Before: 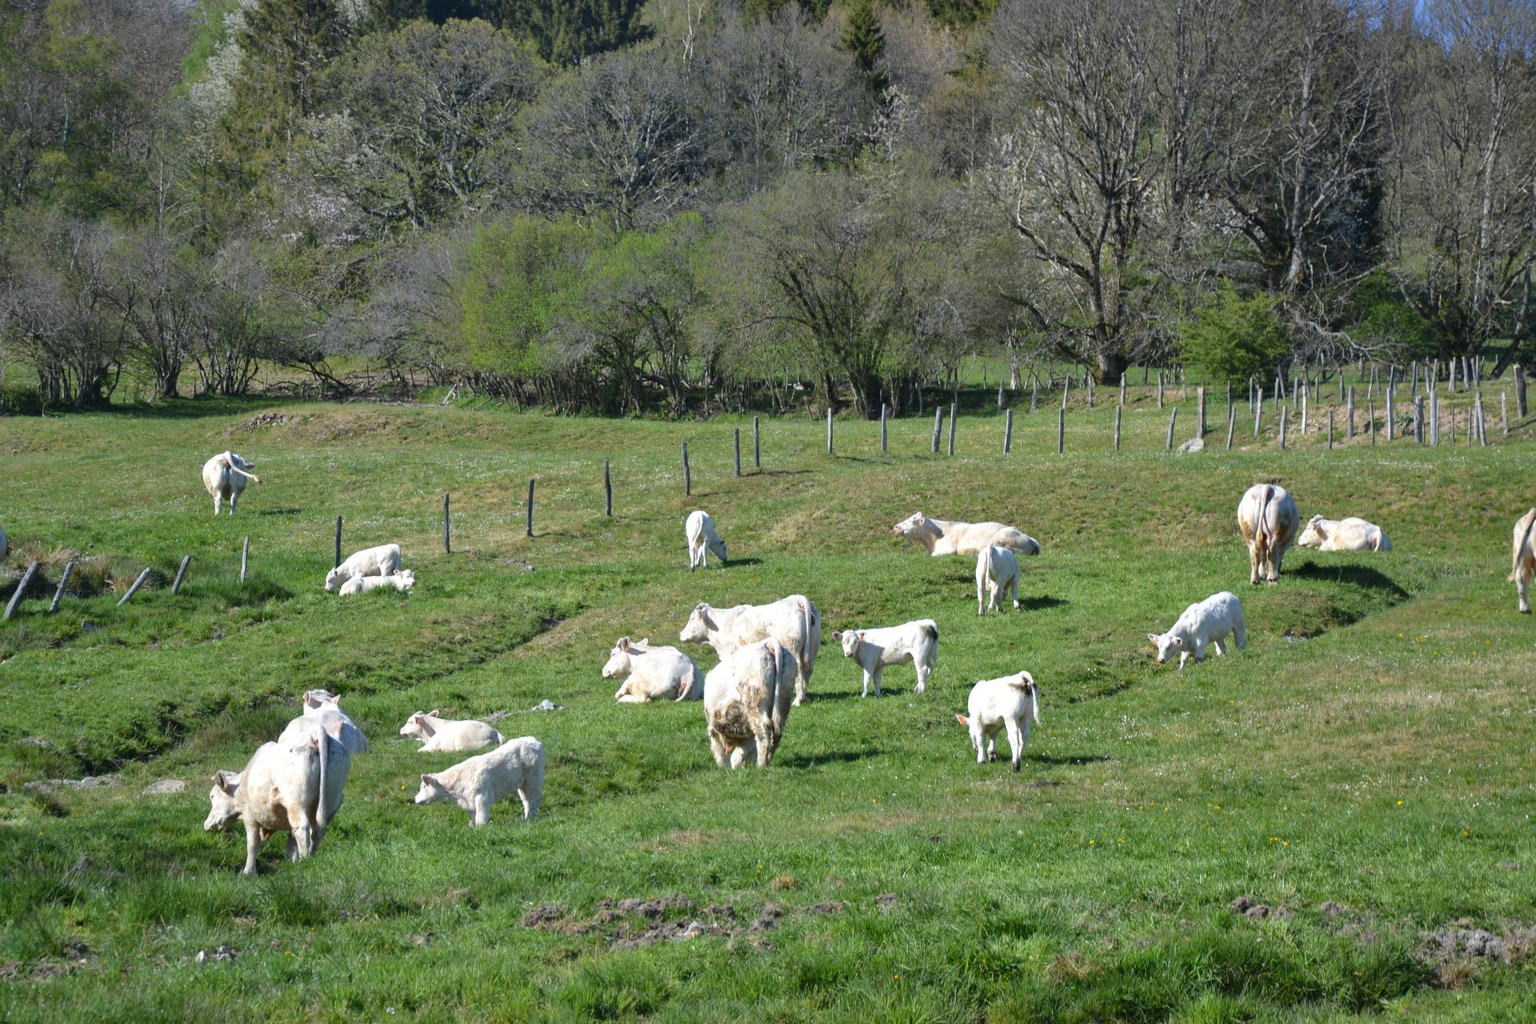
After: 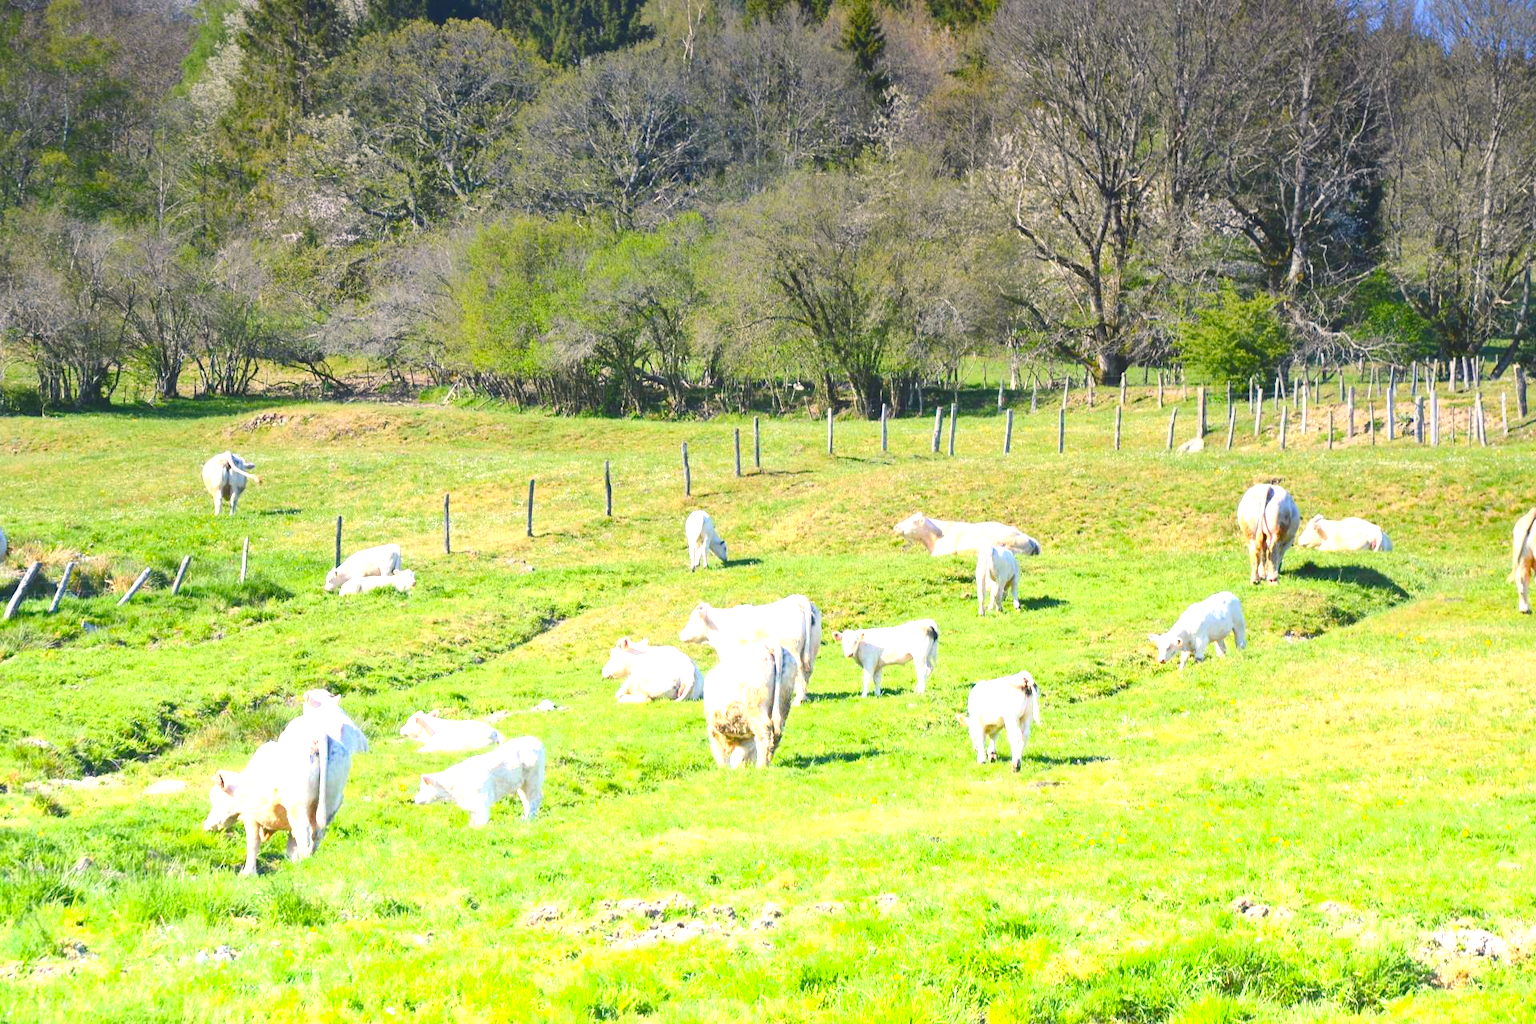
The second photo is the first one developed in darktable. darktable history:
color balance rgb: shadows lift › chroma 2%, shadows lift › hue 247.2°, power › chroma 0.3%, power › hue 25.2°, highlights gain › chroma 3%, highlights gain › hue 60°, global offset › luminance 0.75%, perceptual saturation grading › global saturation 20%, perceptual saturation grading › highlights -20%, perceptual saturation grading › shadows 30%, global vibrance 20%
graduated density: density -3.9 EV
contrast brightness saturation: contrast 0.2, brightness 0.16, saturation 0.22
